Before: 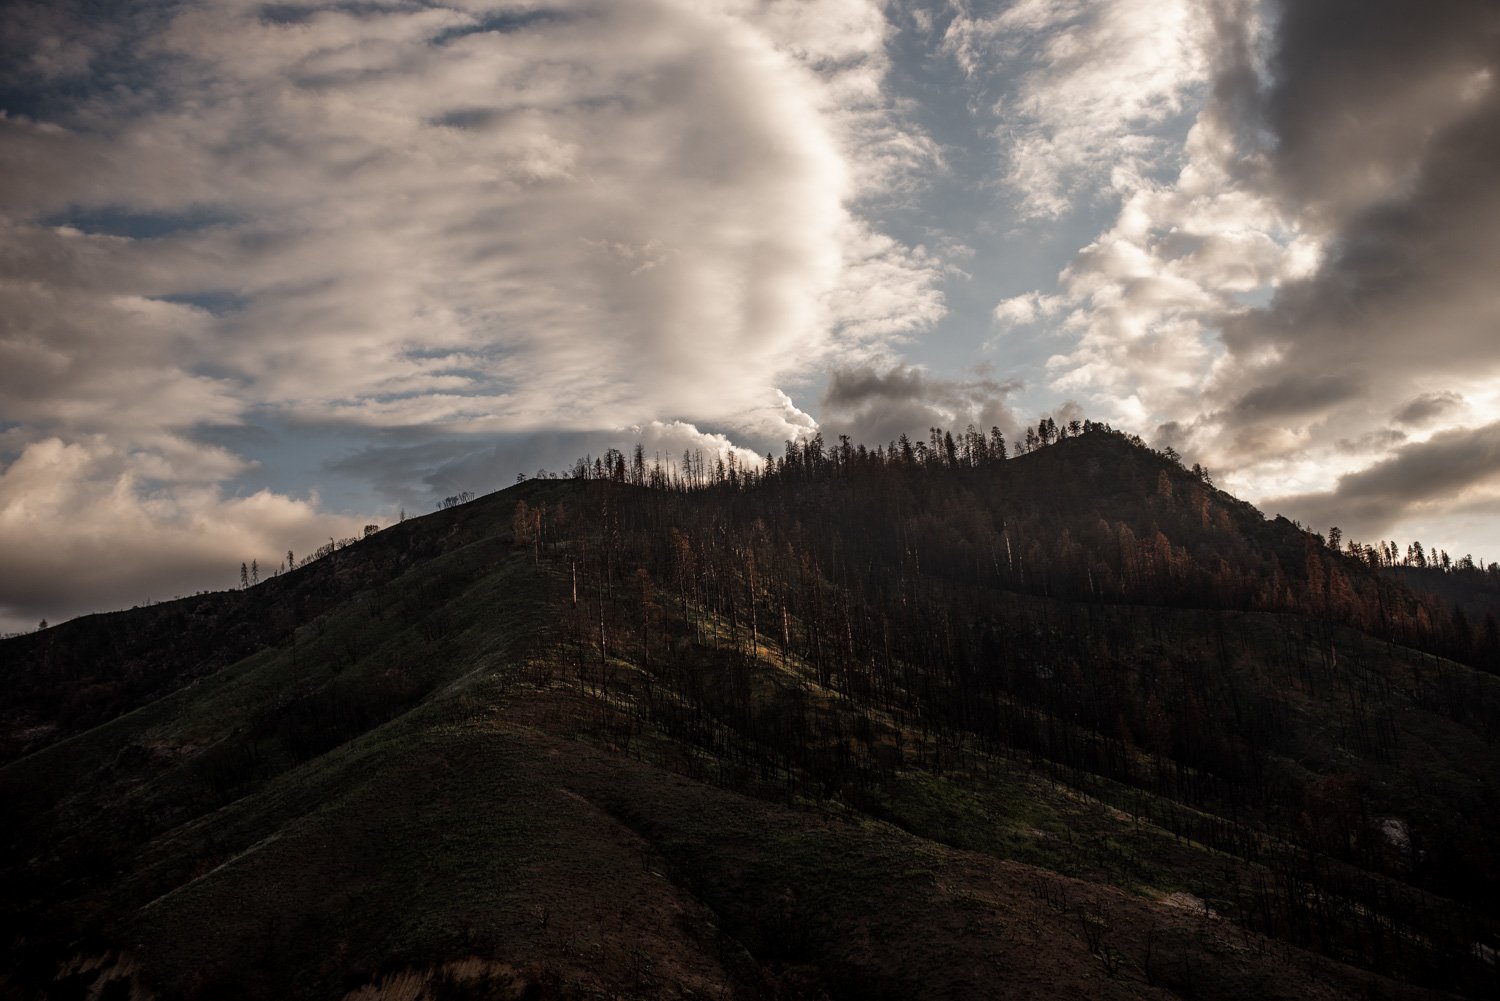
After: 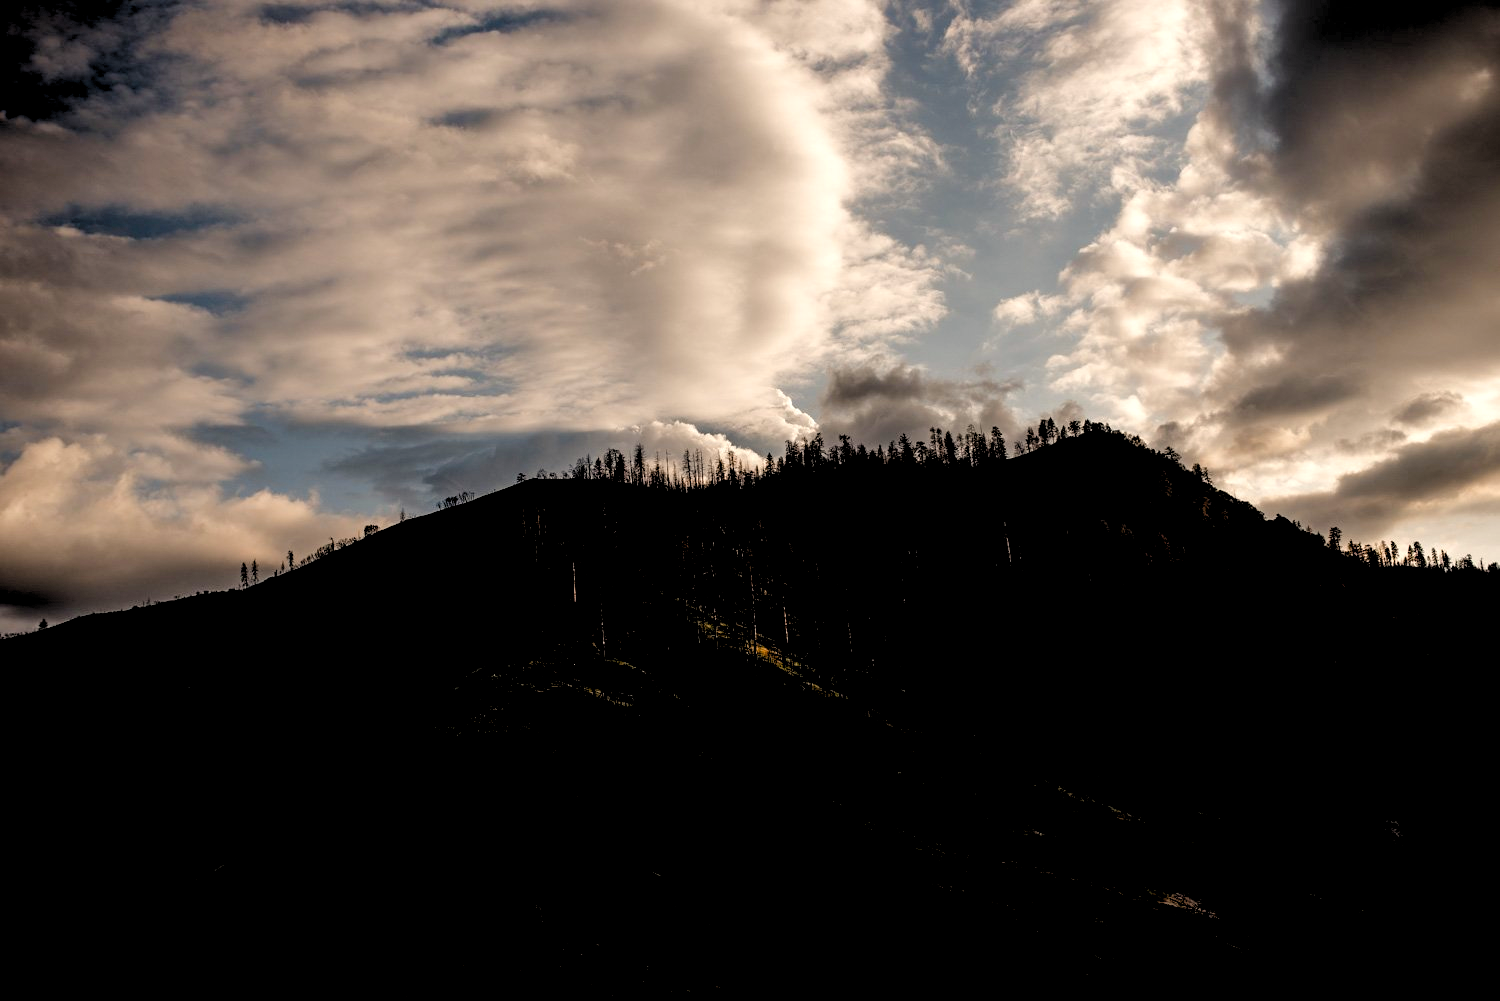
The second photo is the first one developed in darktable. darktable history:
color balance rgb: shadows lift › chroma 1%, shadows lift › hue 240.84°, highlights gain › chroma 2%, highlights gain › hue 73.2°, global offset › luminance -0.5%, perceptual saturation grading › global saturation 20%, perceptual saturation grading › highlights -25%, perceptual saturation grading › shadows 50%, global vibrance 25.26%
rgb levels: levels [[0.034, 0.472, 0.904], [0, 0.5, 1], [0, 0.5, 1]]
shadows and highlights: radius 337.17, shadows 29.01, soften with gaussian
